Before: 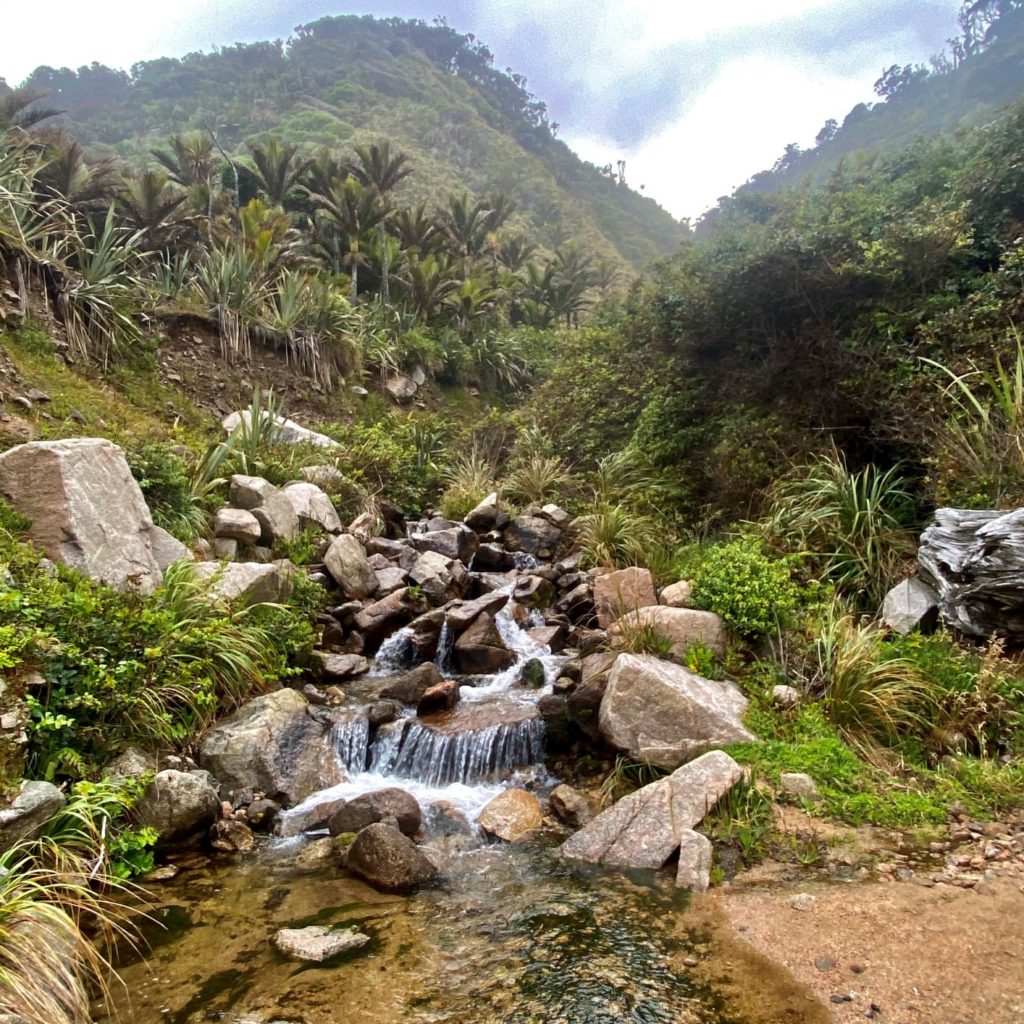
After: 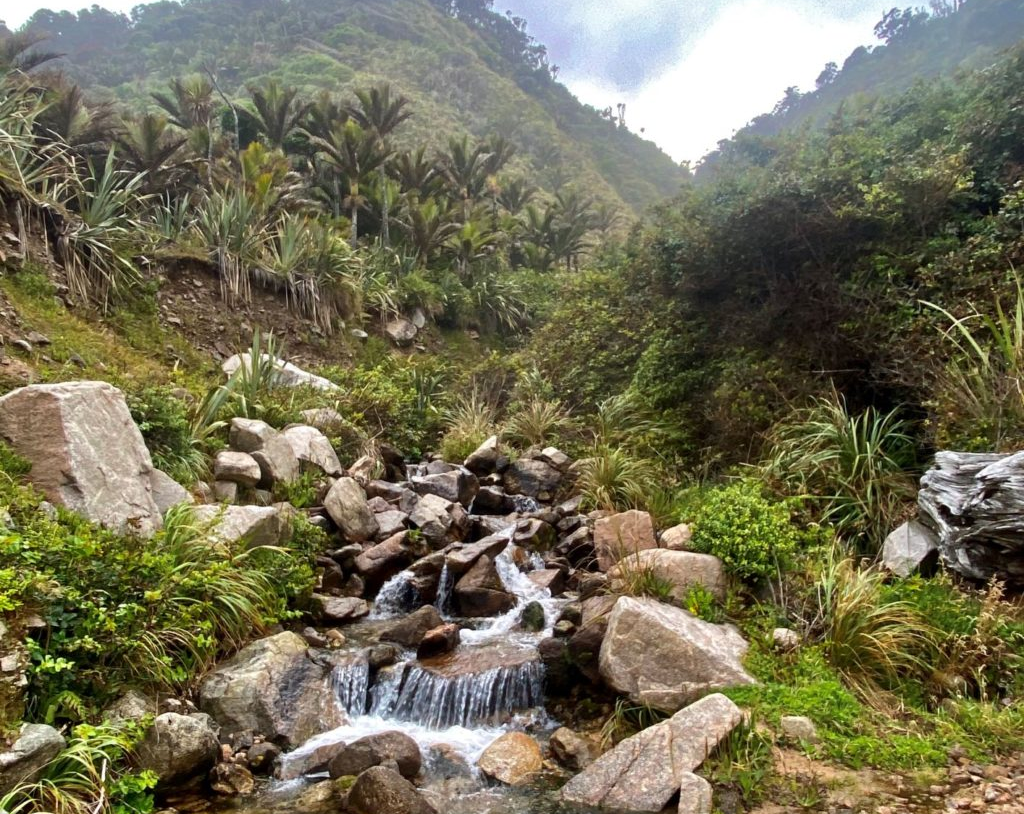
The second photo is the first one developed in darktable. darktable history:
crop and rotate: top 5.649%, bottom 14.815%
